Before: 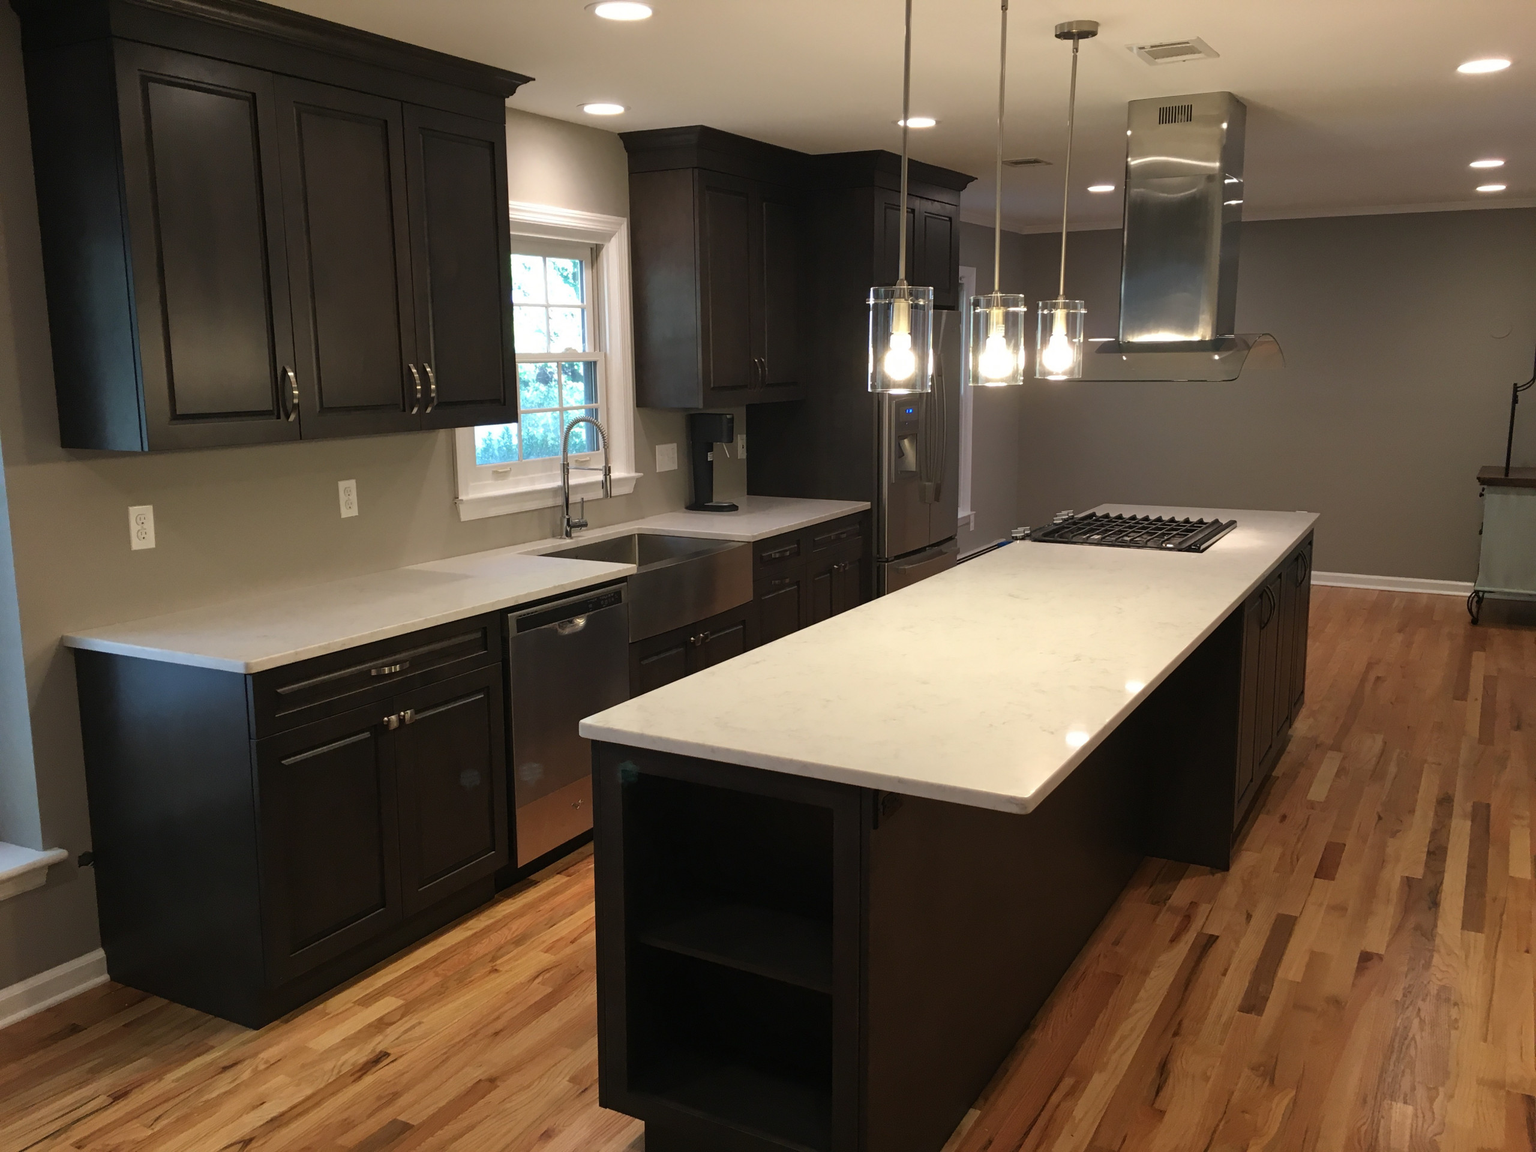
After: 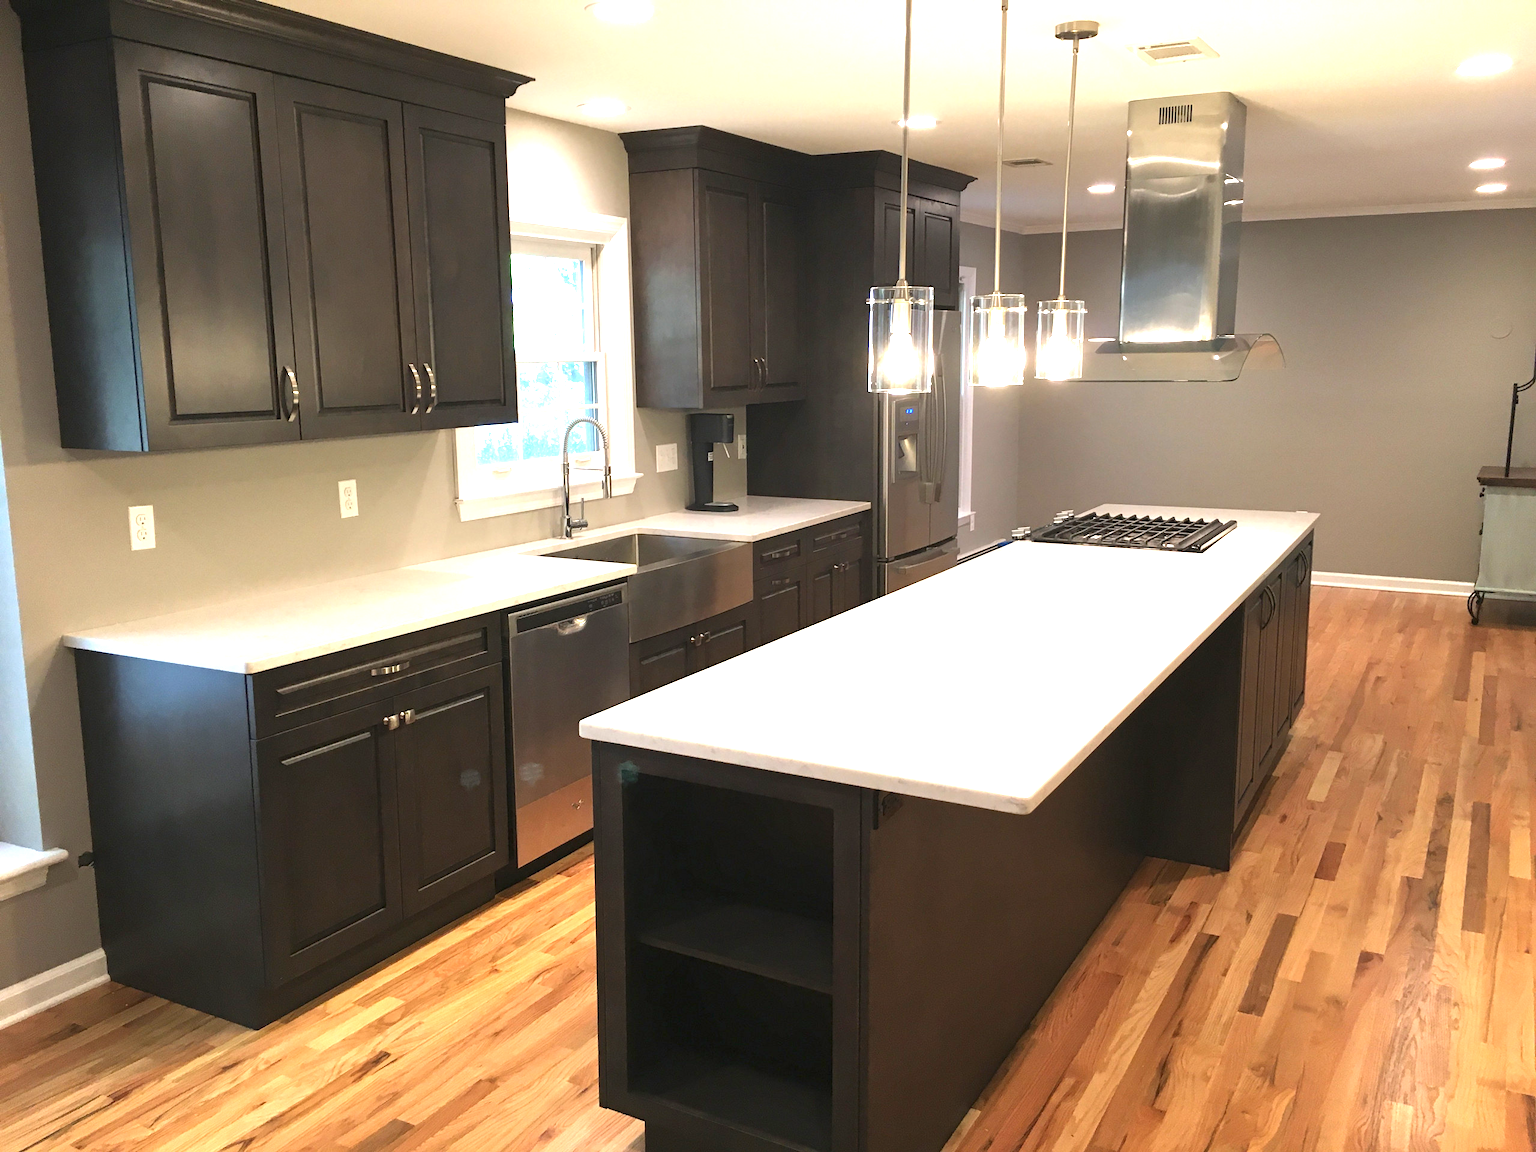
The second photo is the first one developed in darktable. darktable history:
exposure: black level correction 0, exposure 1.679 EV, compensate exposure bias true, compensate highlight preservation false
